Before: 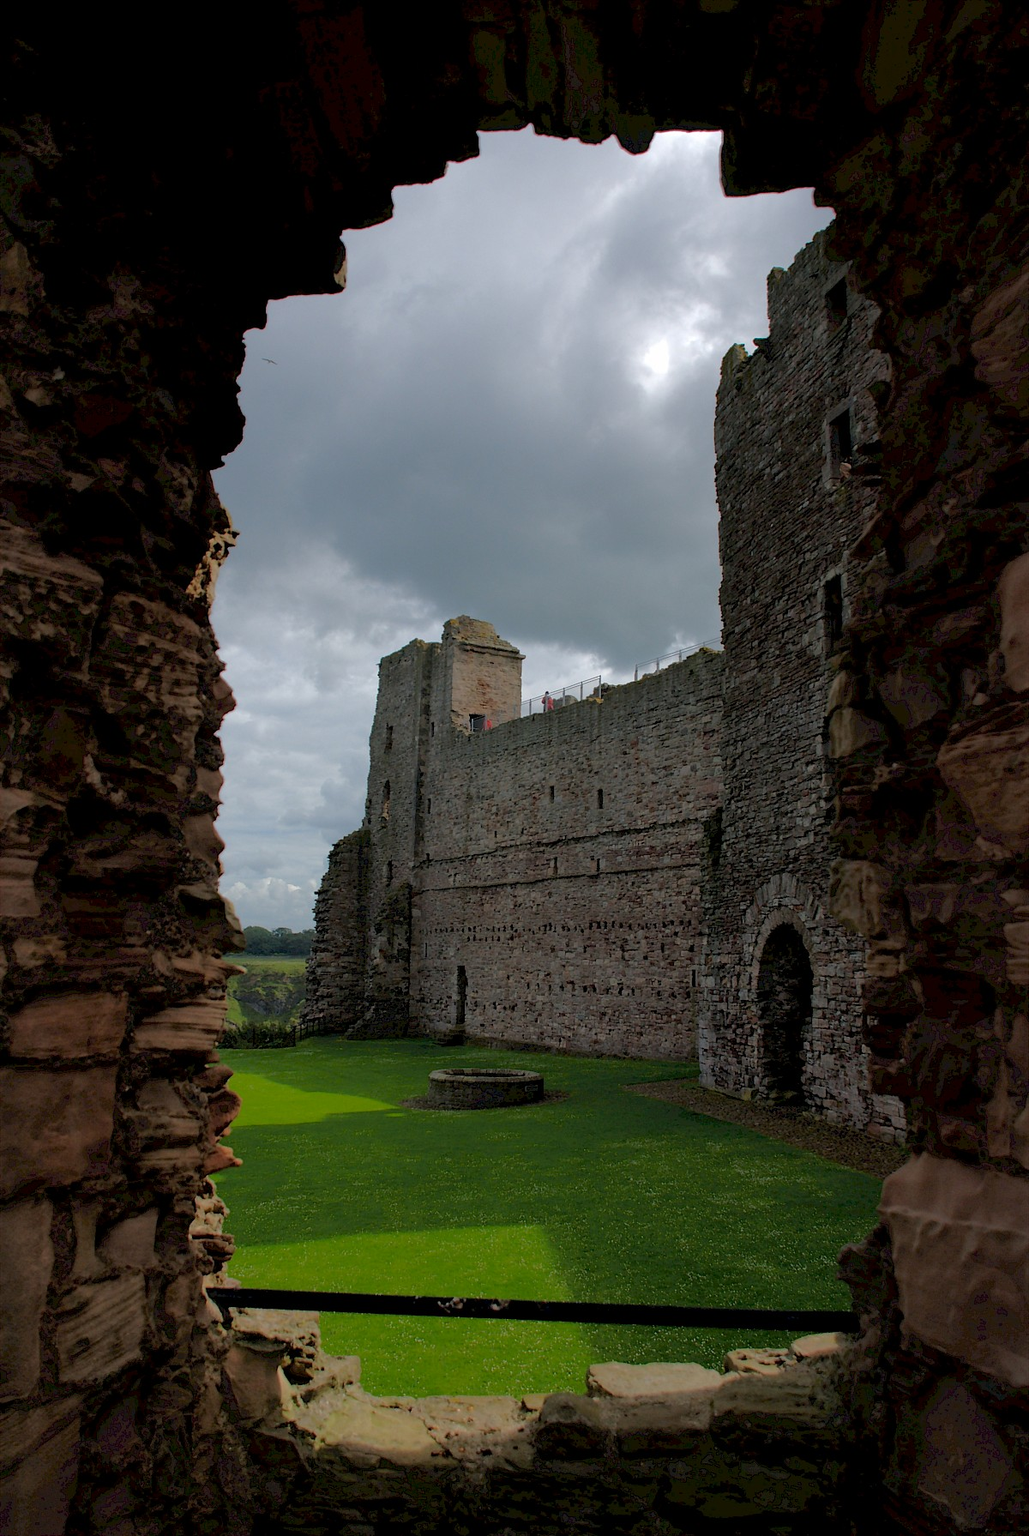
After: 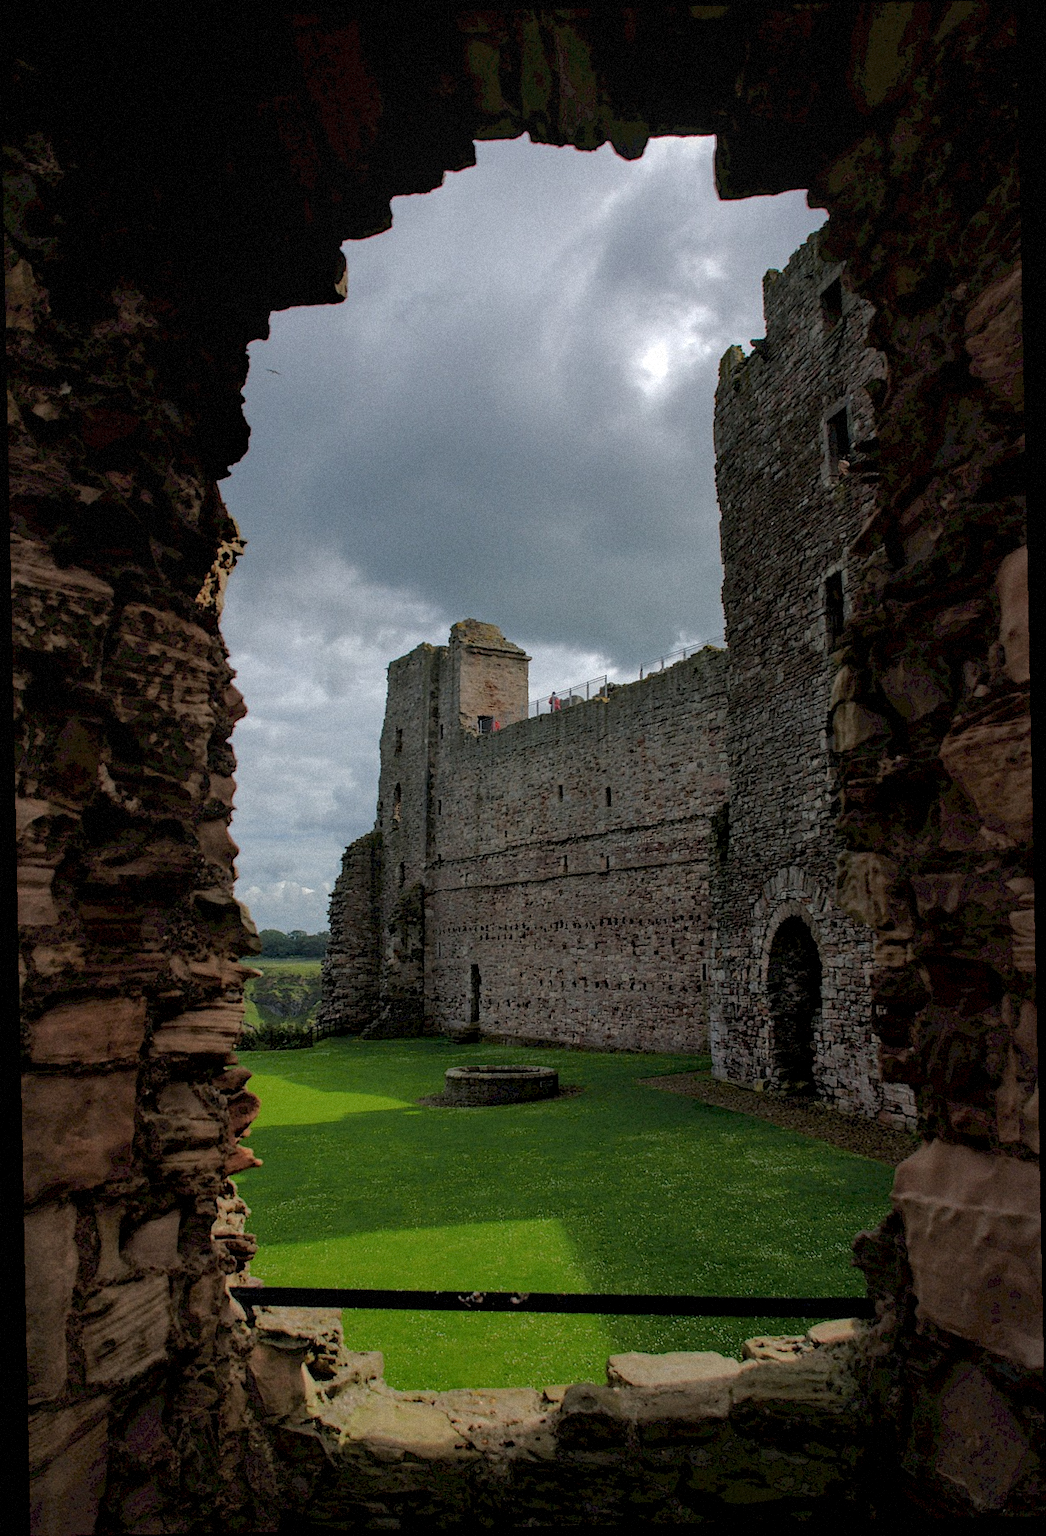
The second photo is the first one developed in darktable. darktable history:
rotate and perspective: rotation -1.17°, automatic cropping off
local contrast: on, module defaults
grain: mid-tones bias 0%
